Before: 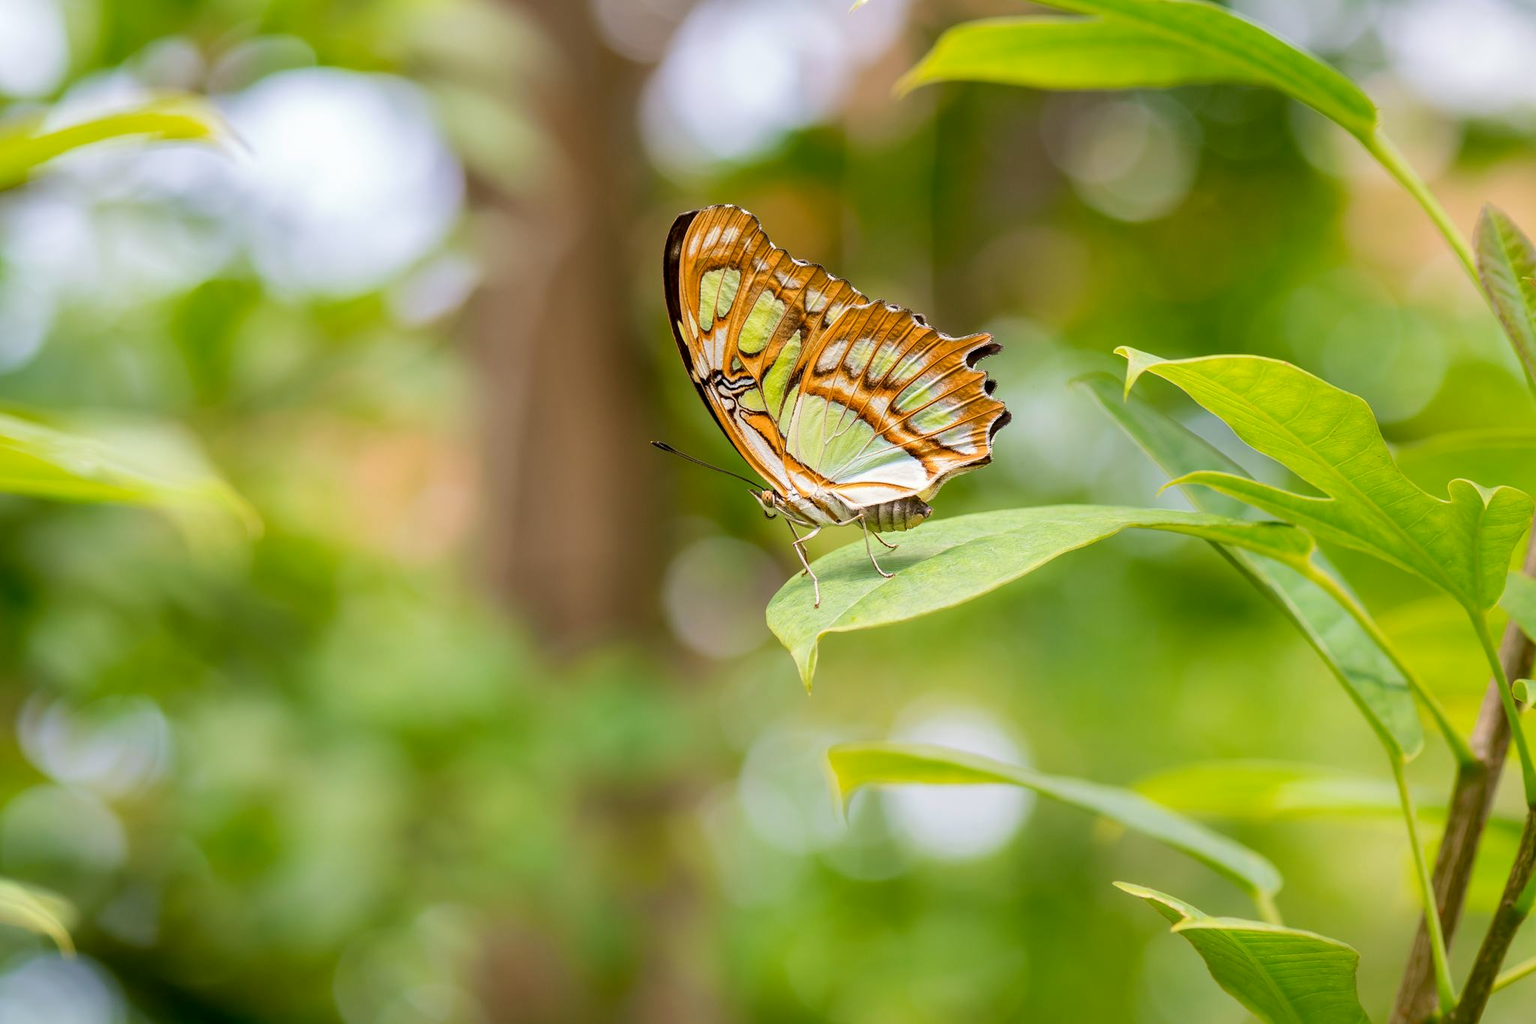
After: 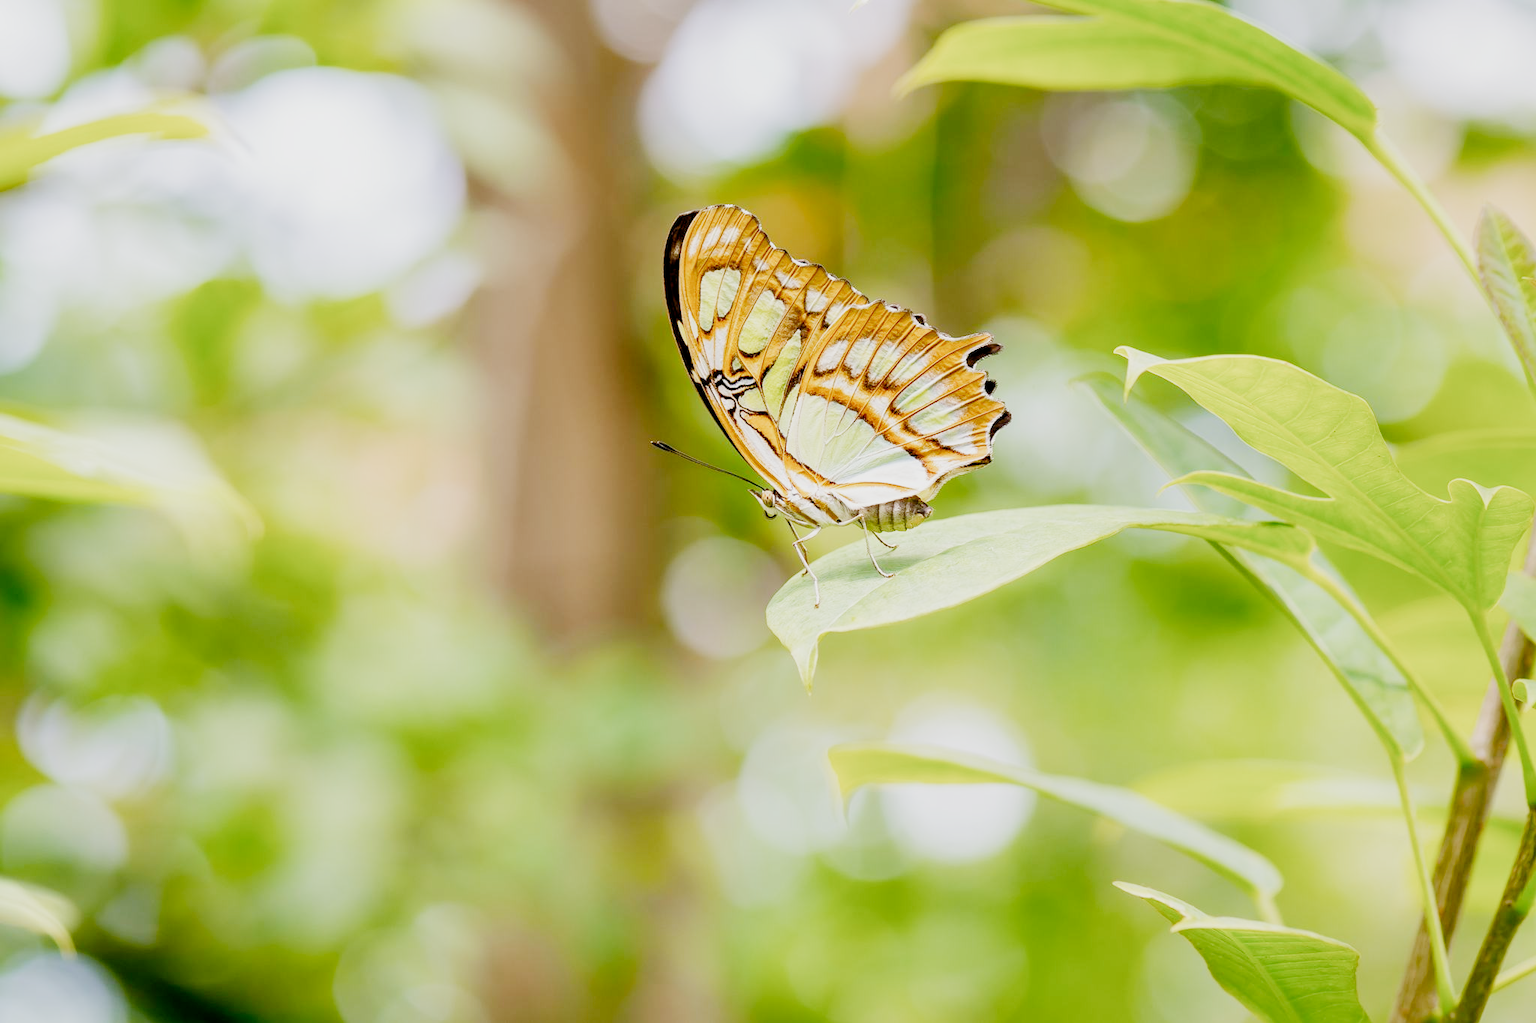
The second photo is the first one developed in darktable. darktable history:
filmic rgb: black relative exposure -6.92 EV, white relative exposure 5.66 EV, hardness 2.85, preserve chrominance no, color science v4 (2020), contrast in shadows soft
exposure: black level correction 0, exposure 1.2 EV, compensate exposure bias true, compensate highlight preservation false
